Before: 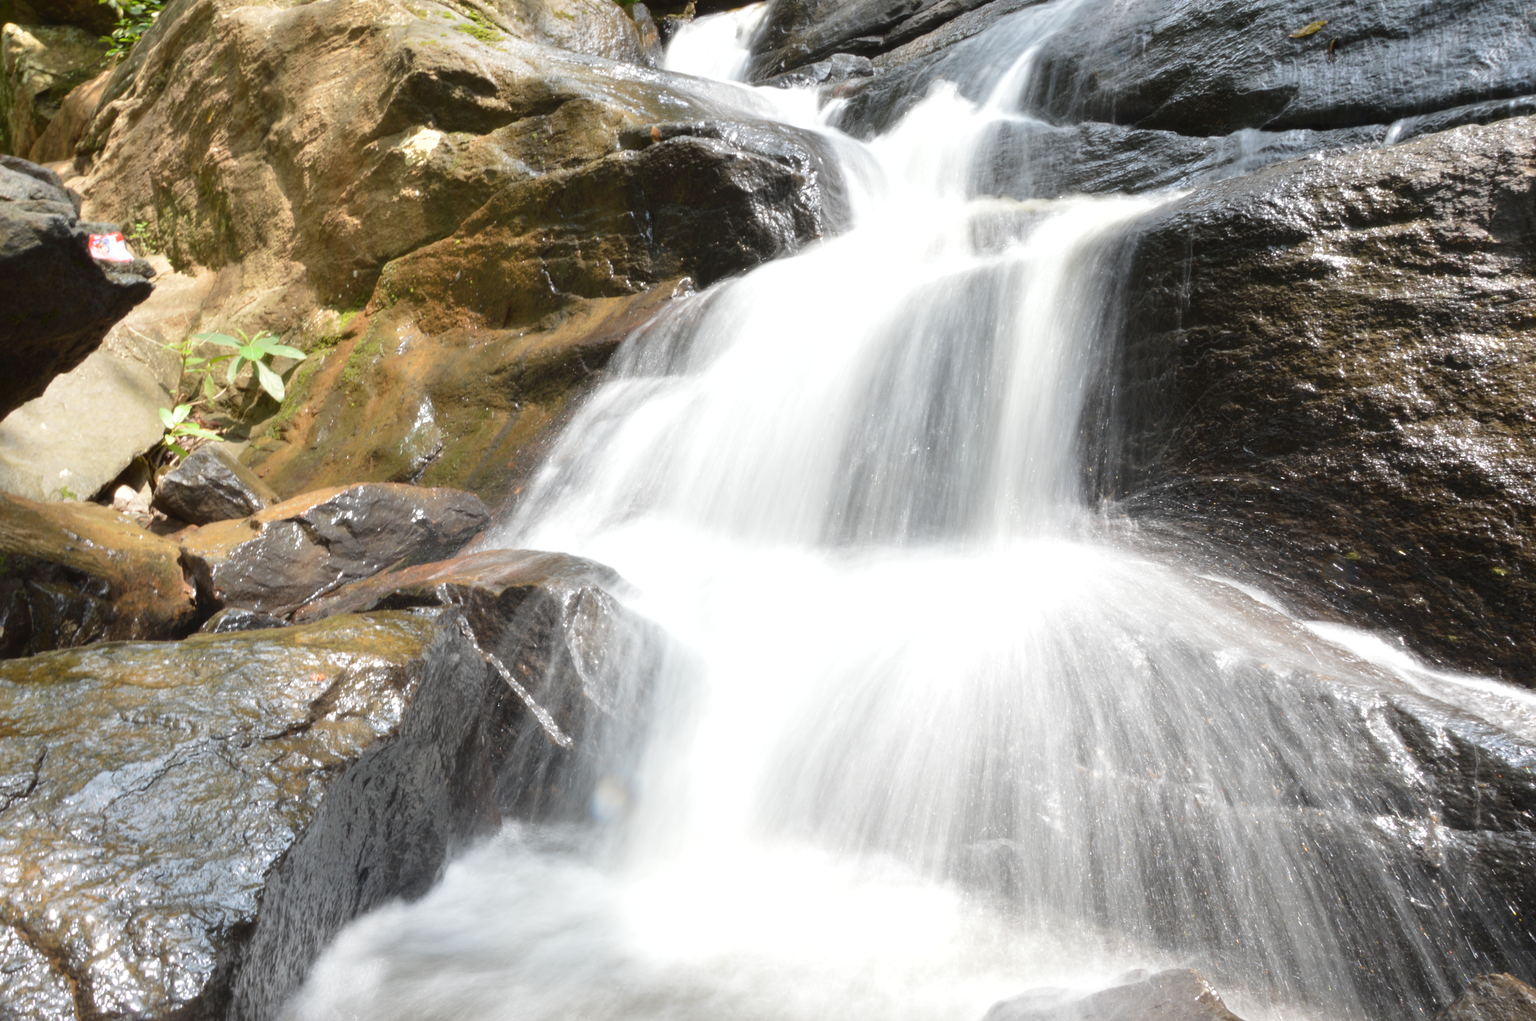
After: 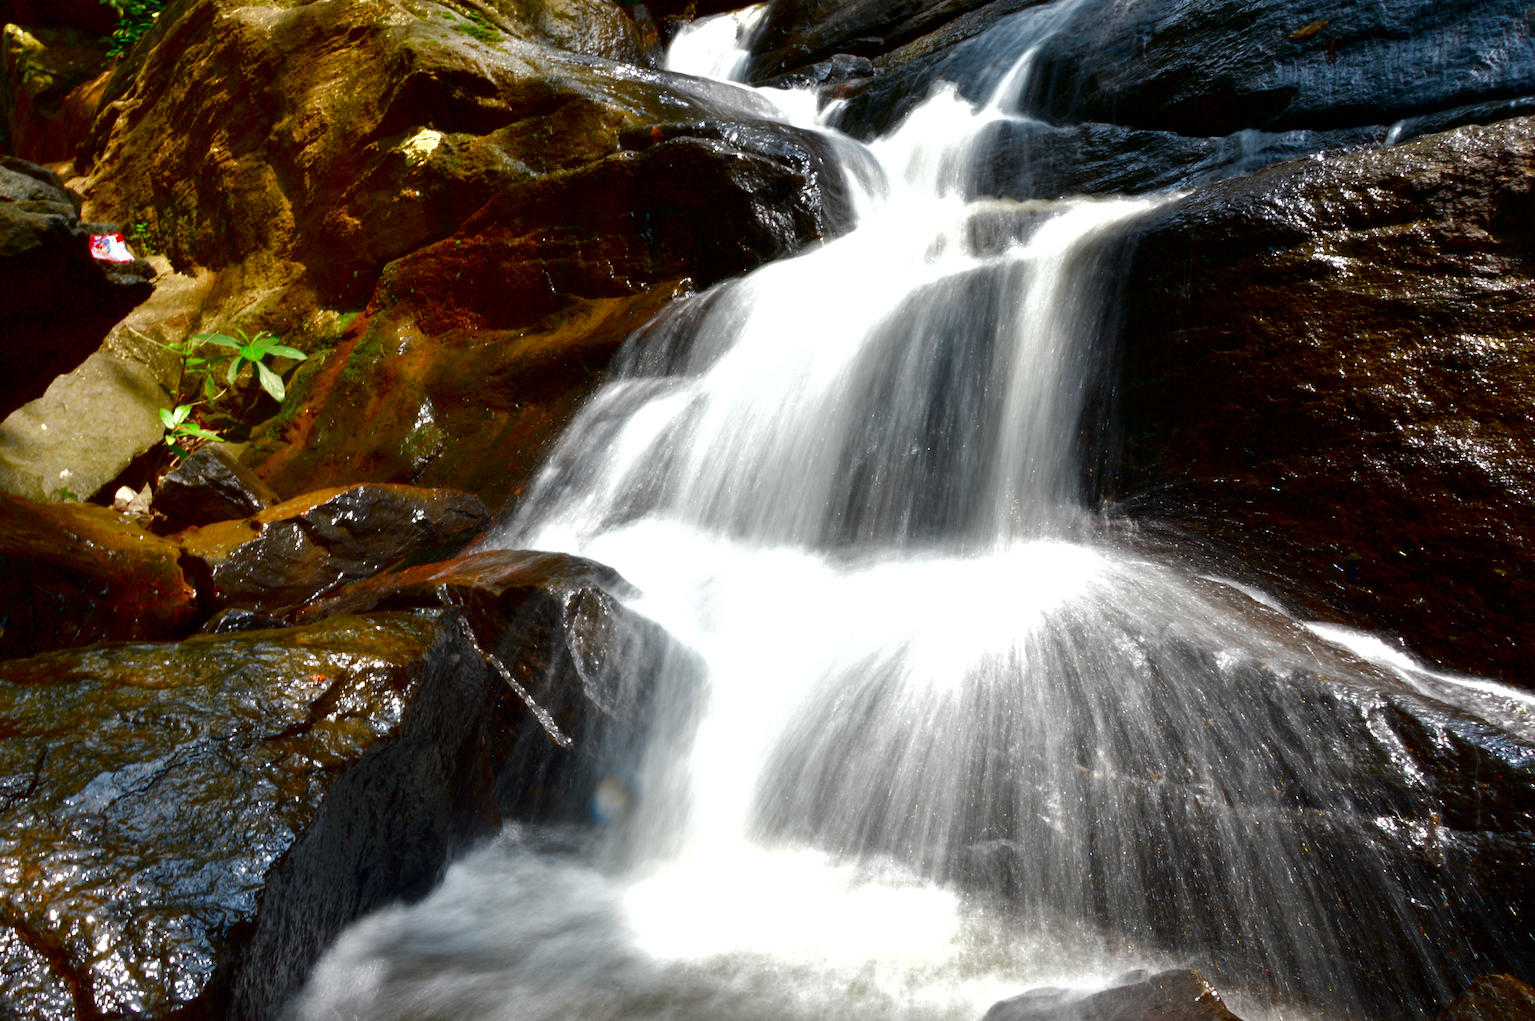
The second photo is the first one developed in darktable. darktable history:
contrast brightness saturation: brightness -0.98, saturation 0.989
shadows and highlights: shadows 30.14, highlights color adjustment 88.96%
